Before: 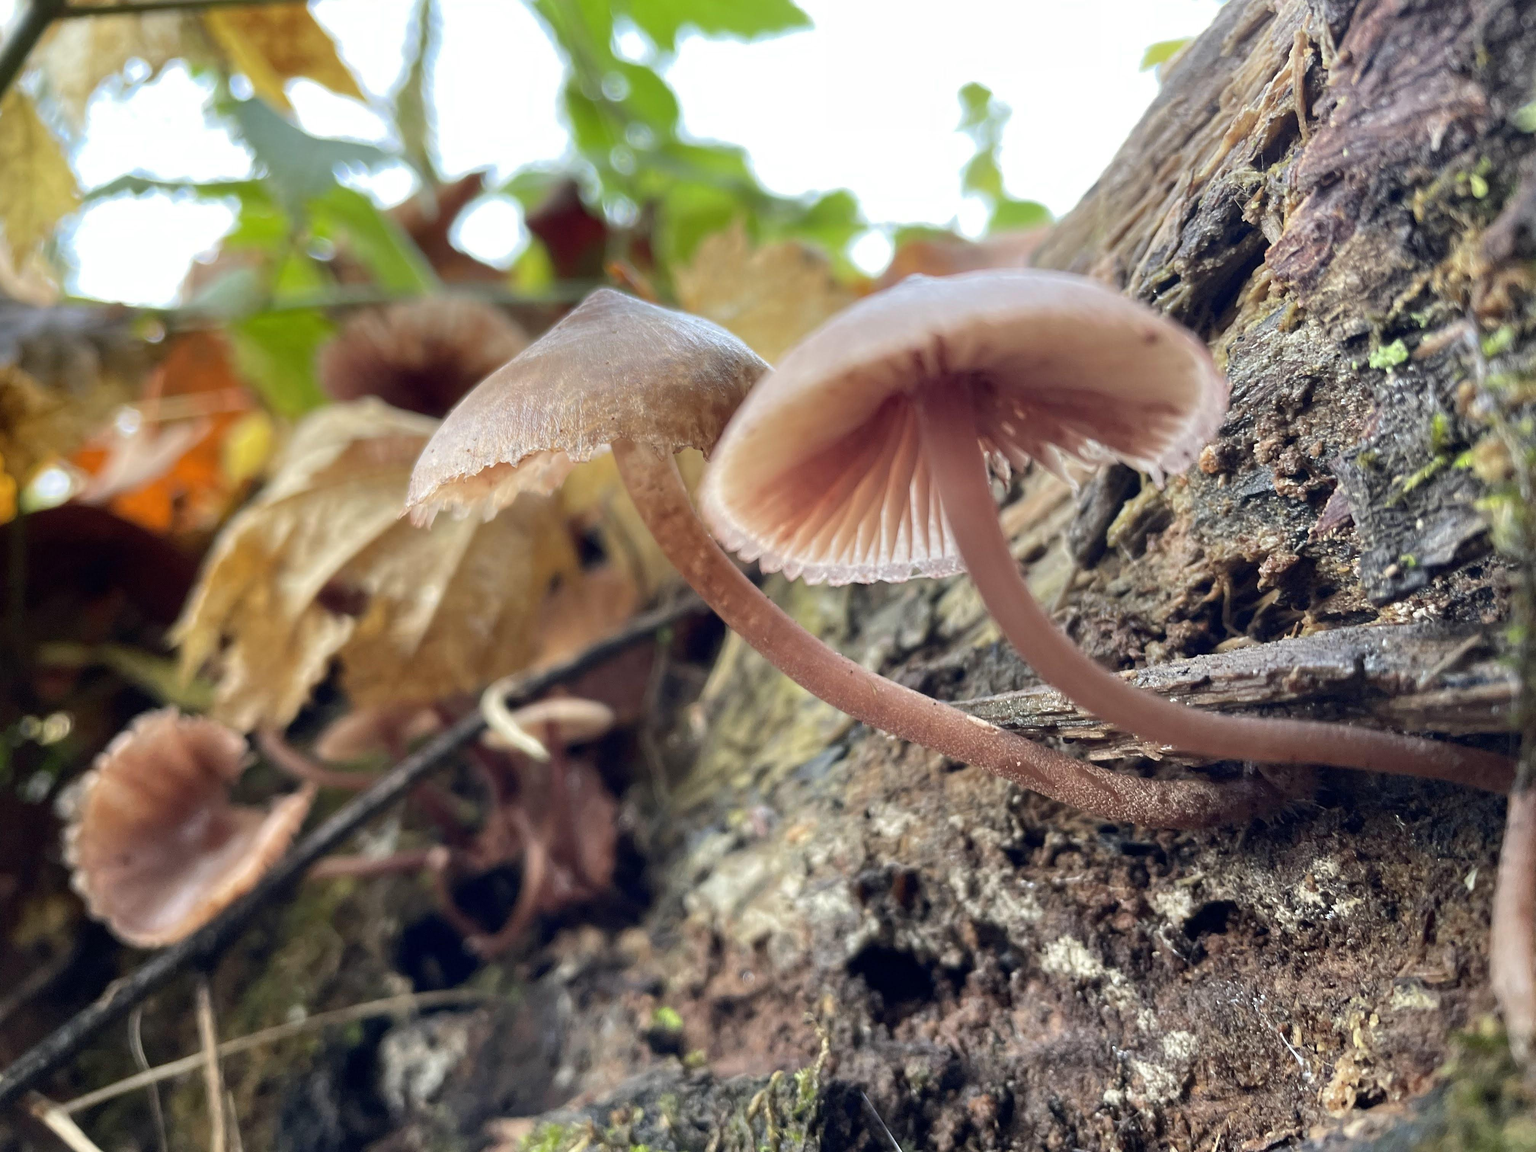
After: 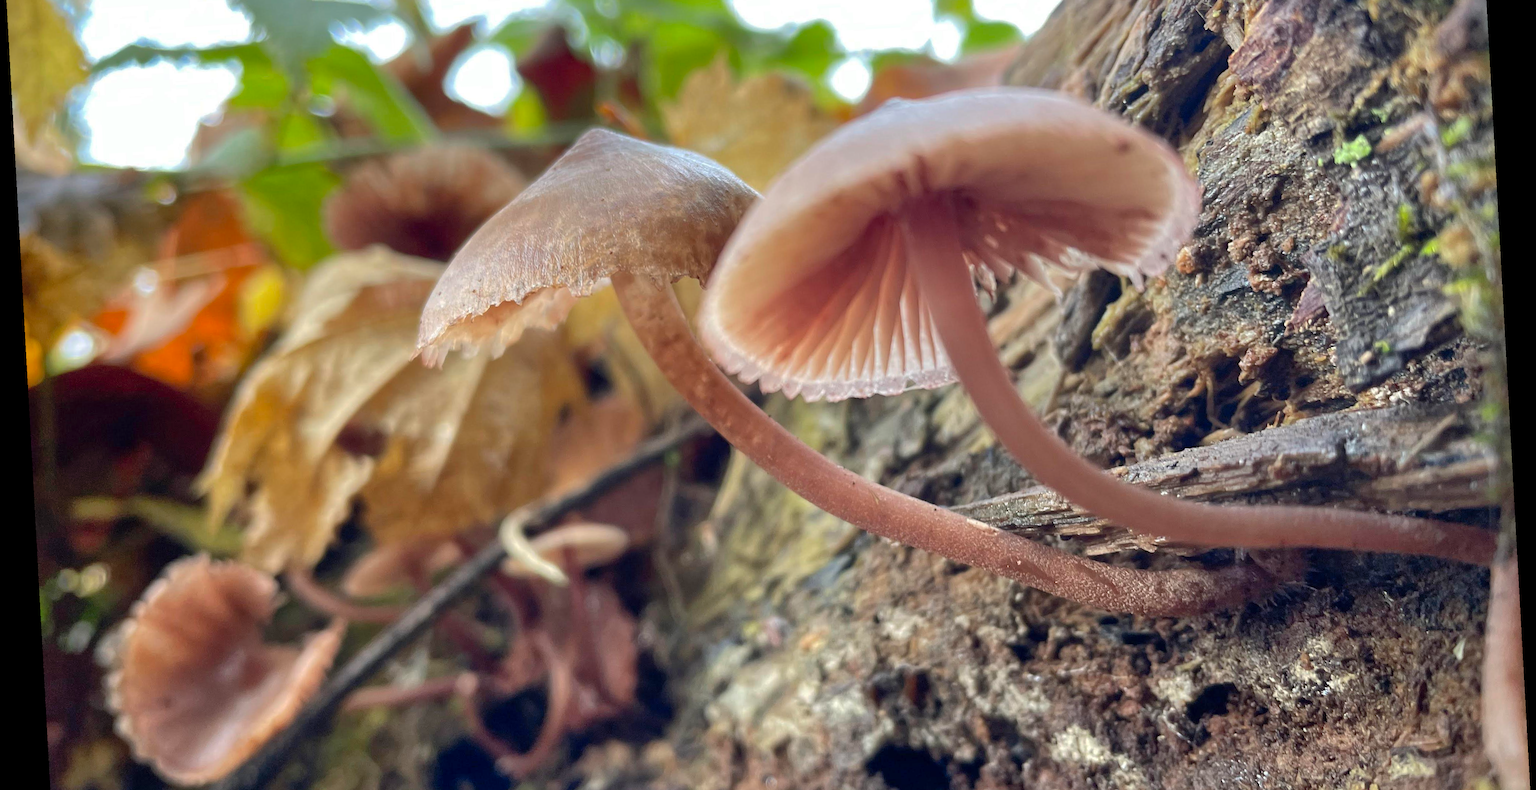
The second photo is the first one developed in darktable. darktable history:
rotate and perspective: rotation -3.18°, automatic cropping off
crop: top 16.727%, bottom 16.727%
shadows and highlights: on, module defaults
tone equalizer: on, module defaults
